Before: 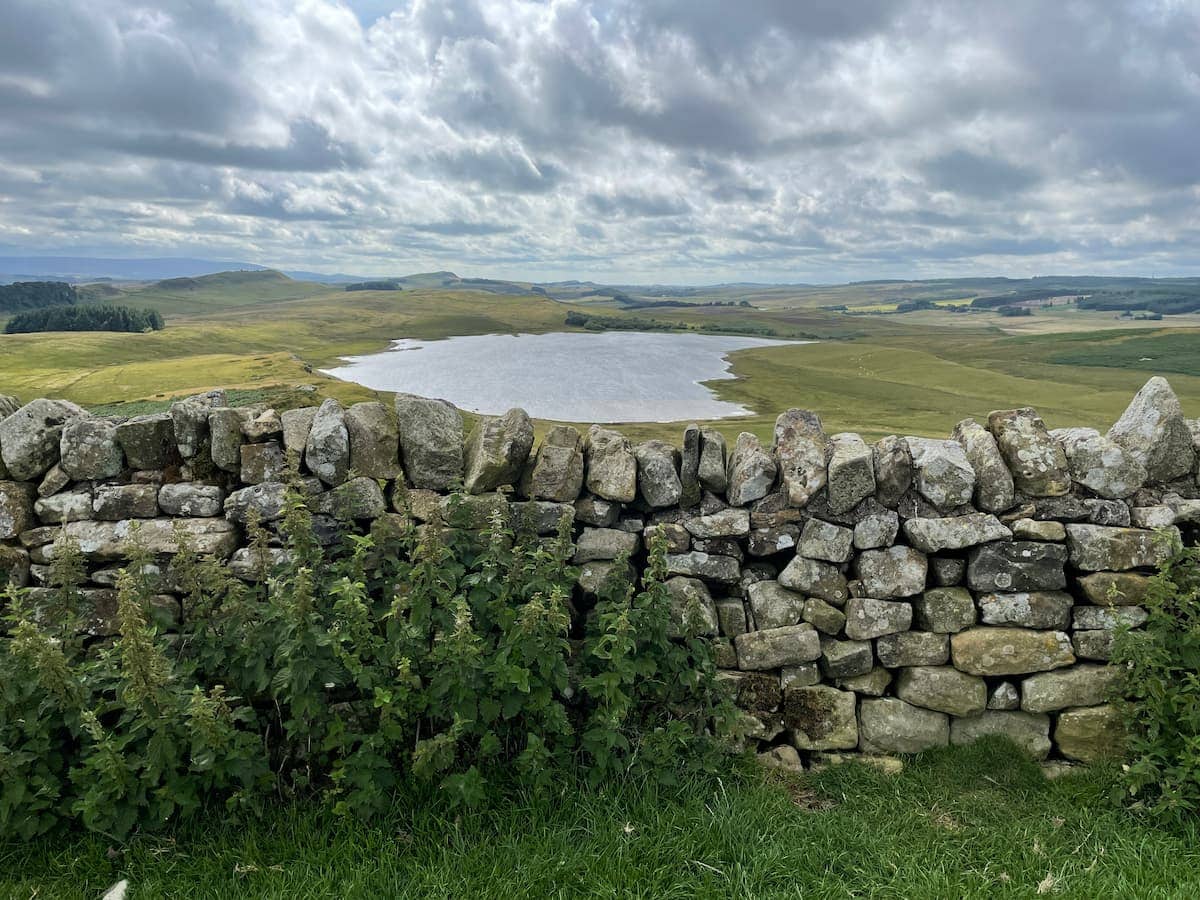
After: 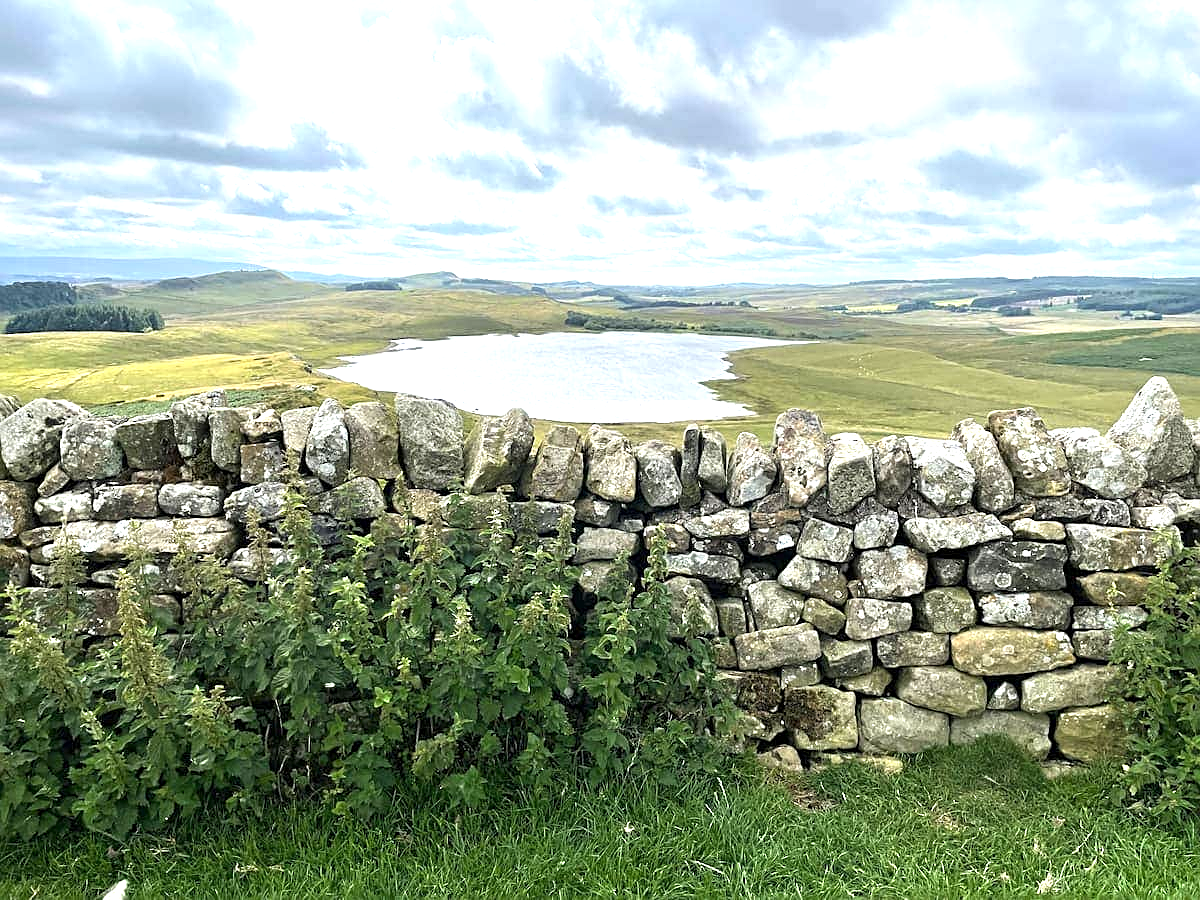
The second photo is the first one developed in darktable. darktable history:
sharpen: on, module defaults
exposure: exposure 1.2 EV, compensate highlight preservation false
